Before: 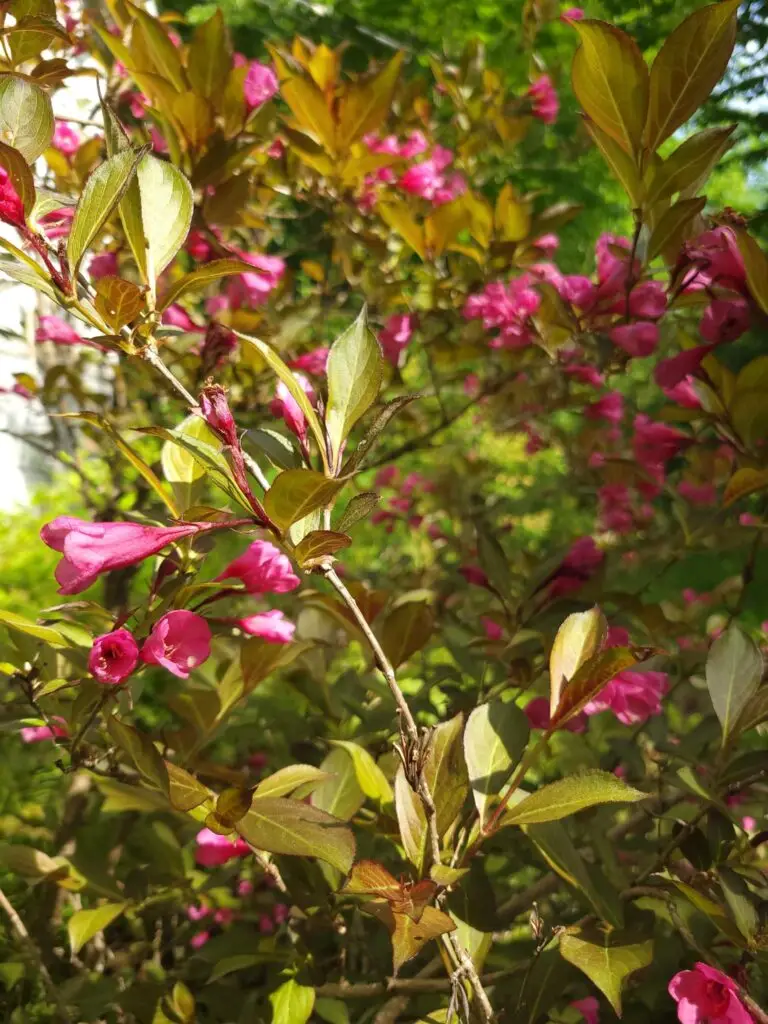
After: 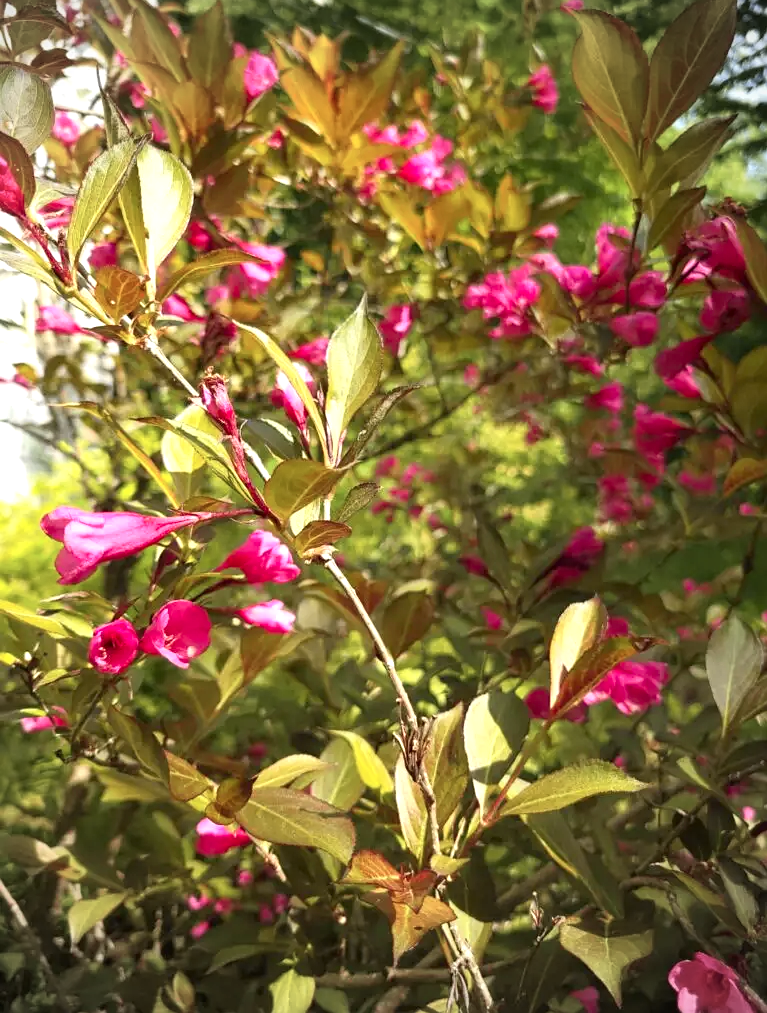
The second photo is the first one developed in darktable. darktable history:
crop: top 1.049%, right 0.001%
vignetting: on, module defaults
tone curve: curves: ch0 [(0, 0.012) (0.056, 0.046) (0.218, 0.213) (0.606, 0.62) (0.82, 0.846) (1, 1)]; ch1 [(0, 0) (0.226, 0.261) (0.403, 0.437) (0.469, 0.472) (0.495, 0.499) (0.508, 0.503) (0.545, 0.555) (0.59, 0.598) (0.686, 0.728) (1, 1)]; ch2 [(0, 0) (0.269, 0.299) (0.459, 0.45) (0.498, 0.499) (0.523, 0.512) (0.568, 0.558) (0.634, 0.617) (0.698, 0.677) (0.806, 0.769) (1, 1)], color space Lab, independent channels, preserve colors none
exposure: black level correction 0.001, exposure 0.5 EV, compensate exposure bias true, compensate highlight preservation false
sharpen: amount 0.2
